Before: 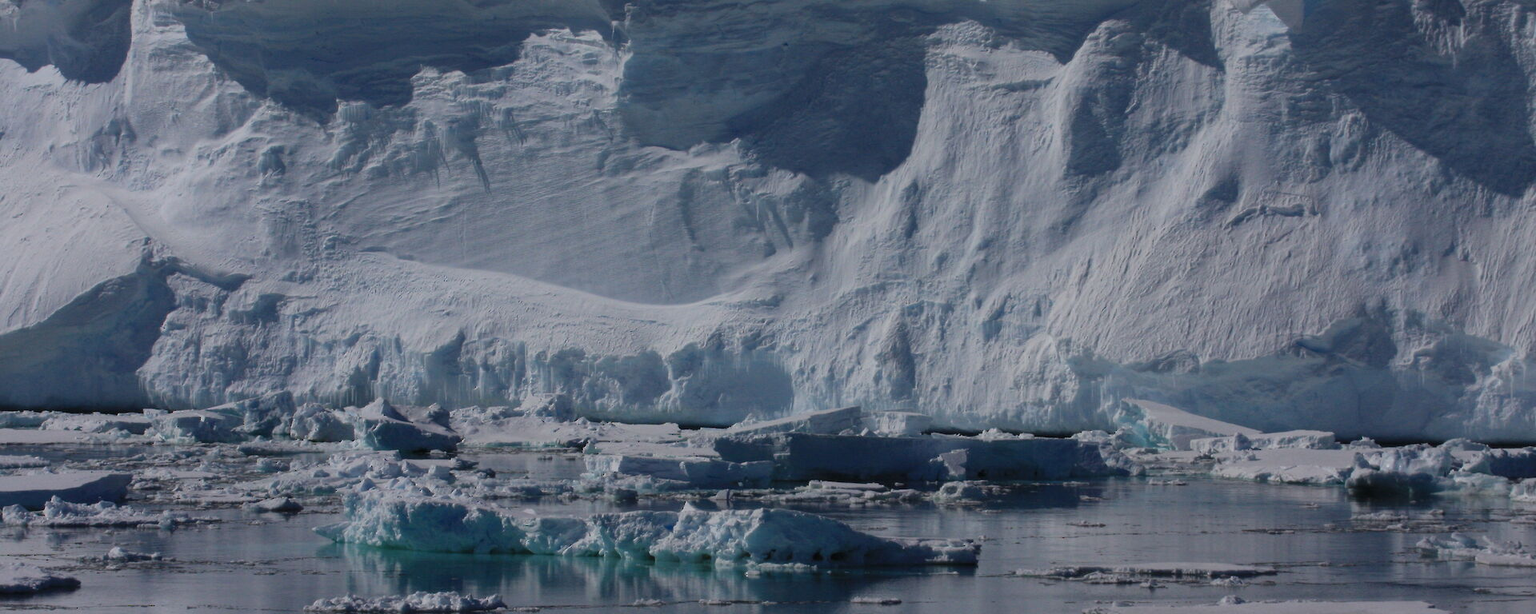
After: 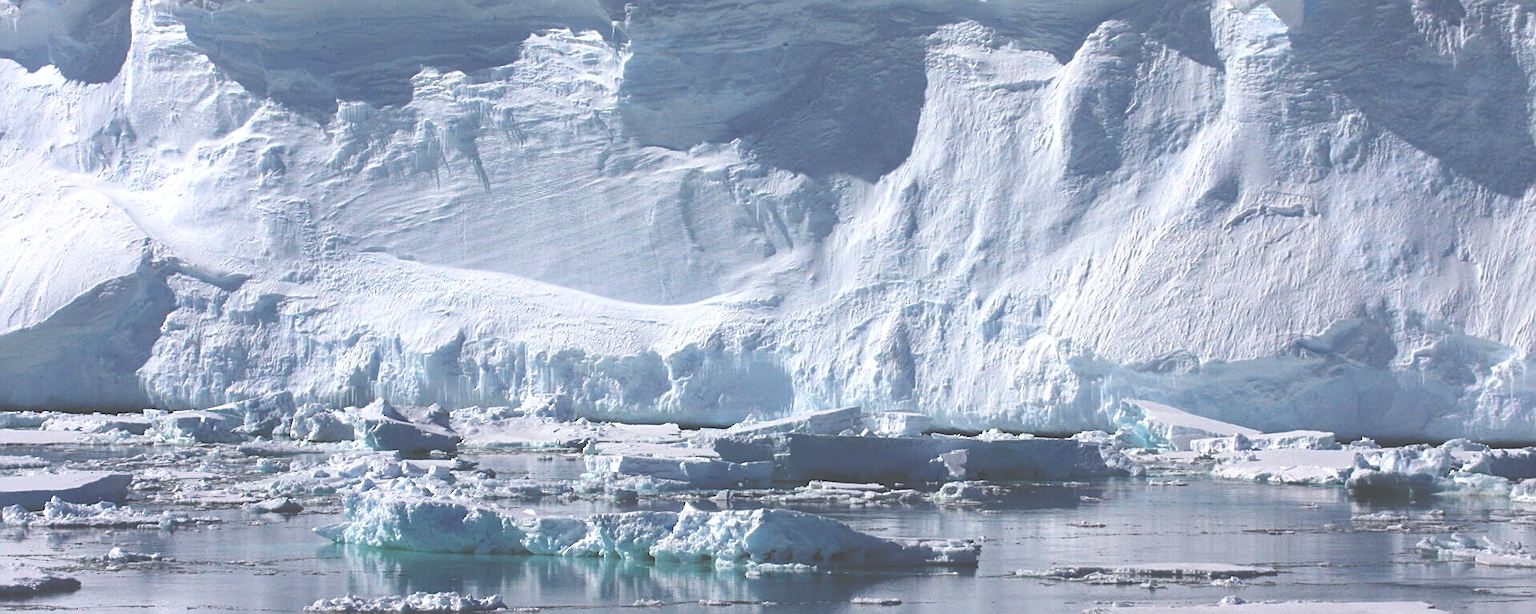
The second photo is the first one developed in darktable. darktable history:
sharpen: on, module defaults
exposure: black level correction -0.024, exposure 1.397 EV, compensate highlight preservation false
